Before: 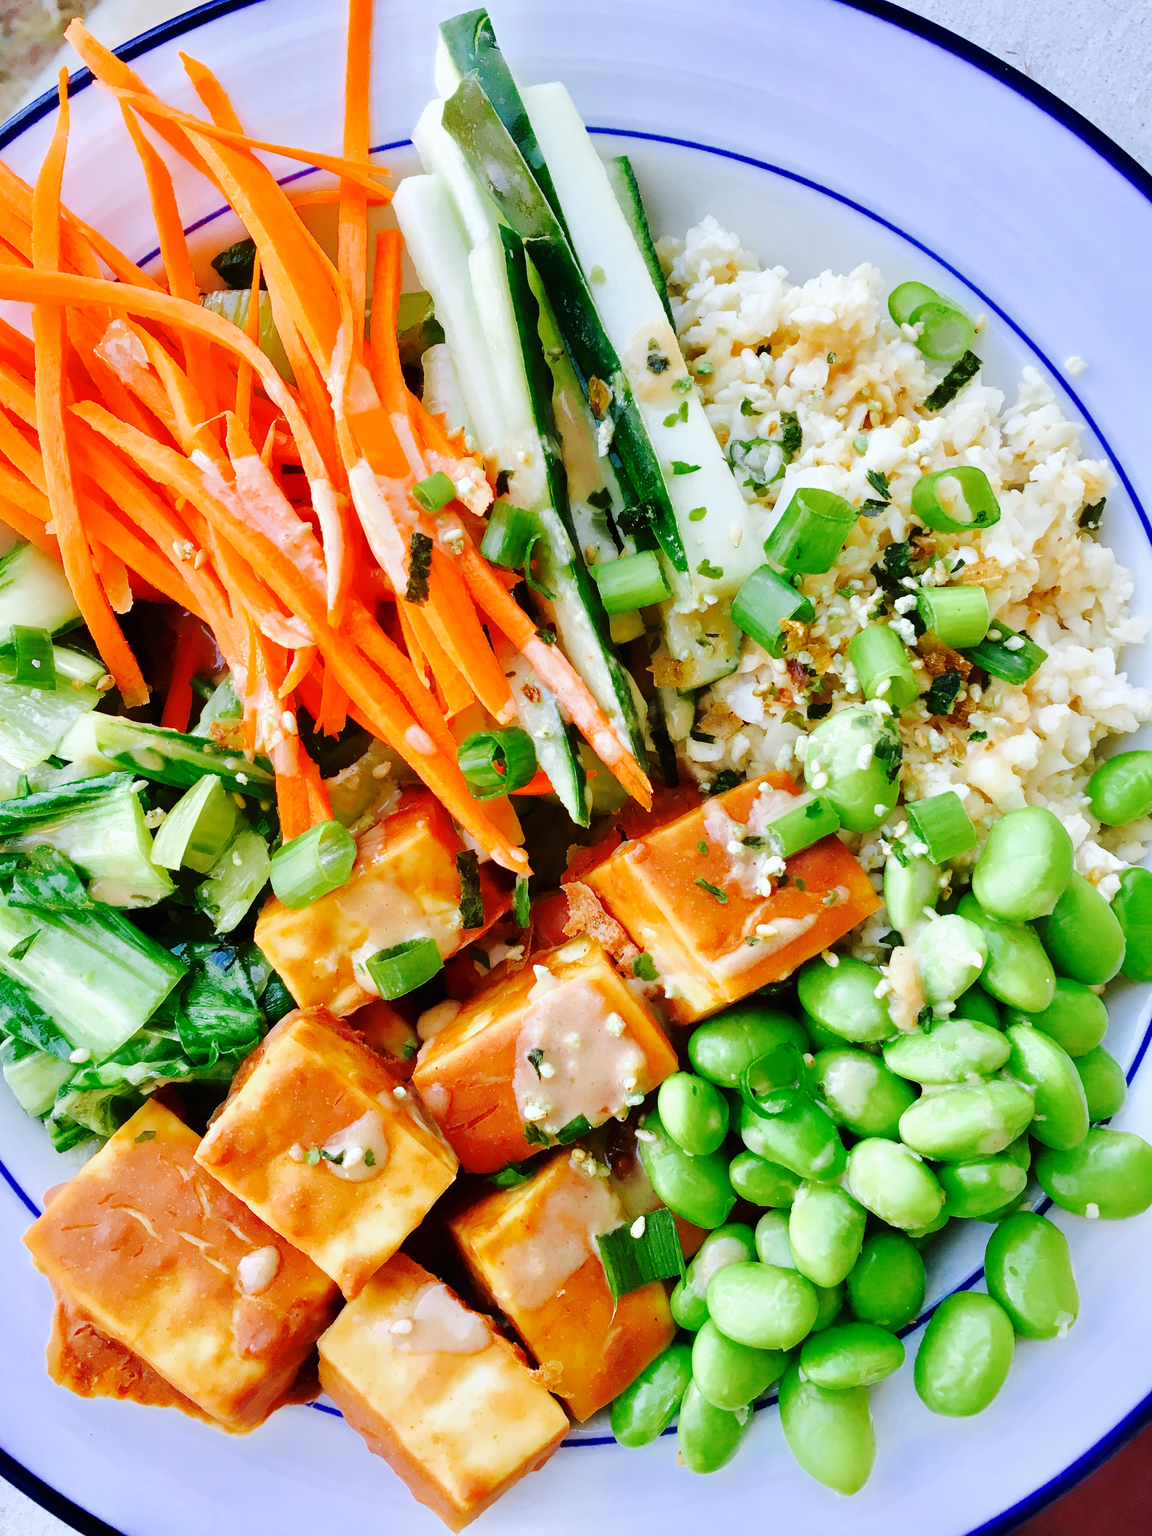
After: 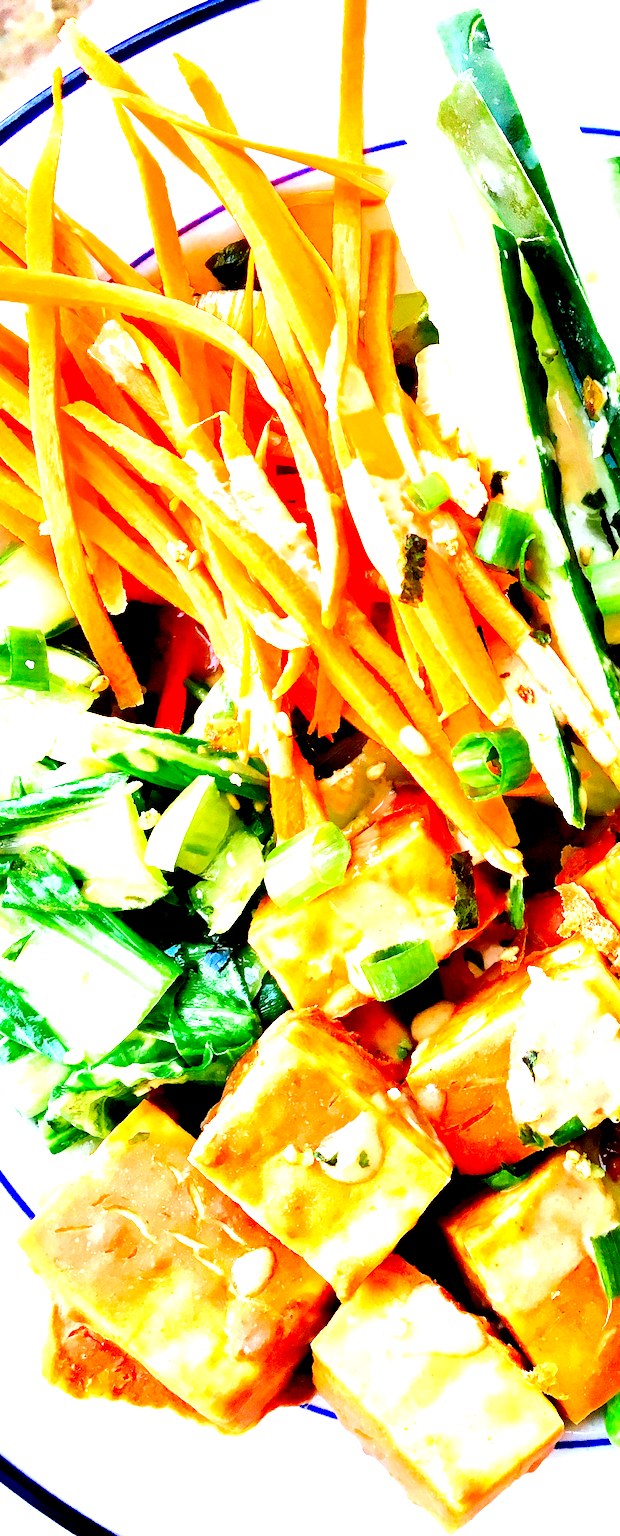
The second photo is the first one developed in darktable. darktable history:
exposure: black level correction 0.009, exposure 1.425 EV, compensate highlight preservation false
crop: left 0.587%, right 45.588%, bottom 0.086%
